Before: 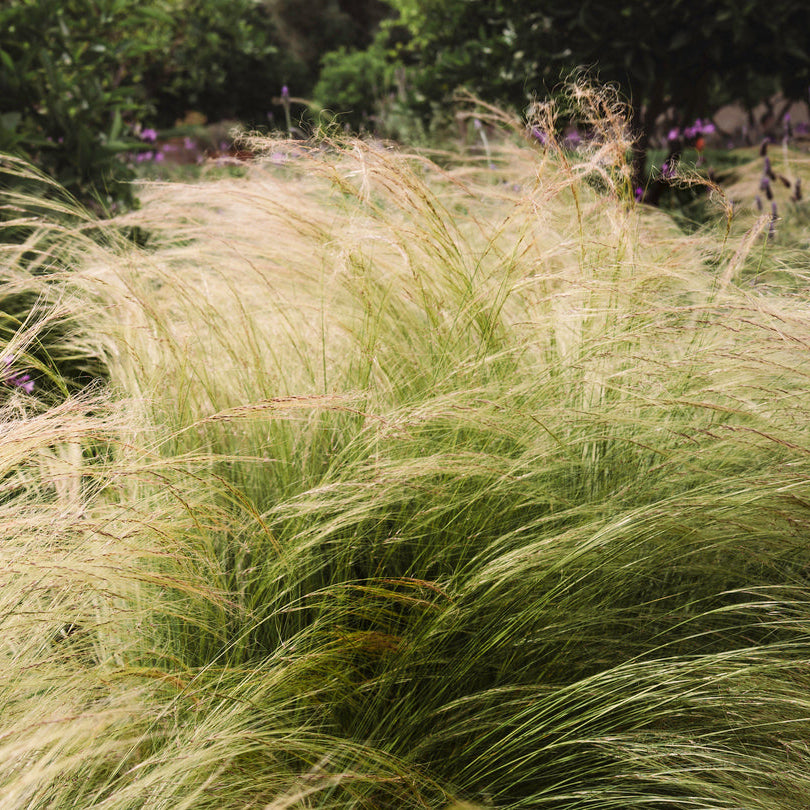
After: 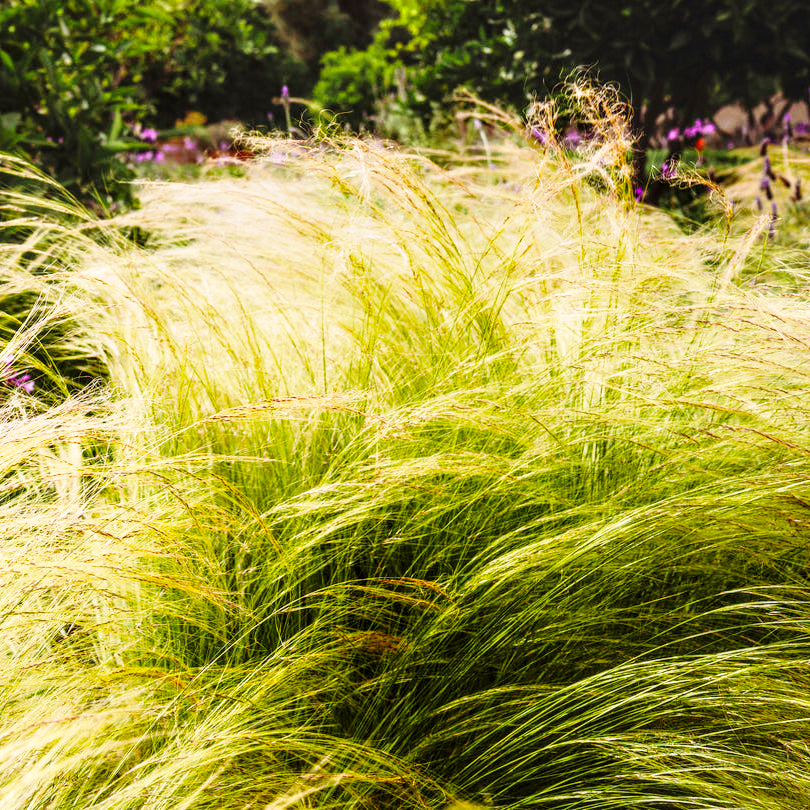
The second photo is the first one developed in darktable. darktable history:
color balance rgb: perceptual saturation grading › global saturation 40%, global vibrance 15%
base curve: curves: ch0 [(0, 0) (0.028, 0.03) (0.121, 0.232) (0.46, 0.748) (0.859, 0.968) (1, 1)], preserve colors none
rgb levels: preserve colors max RGB
local contrast: detail 130%
